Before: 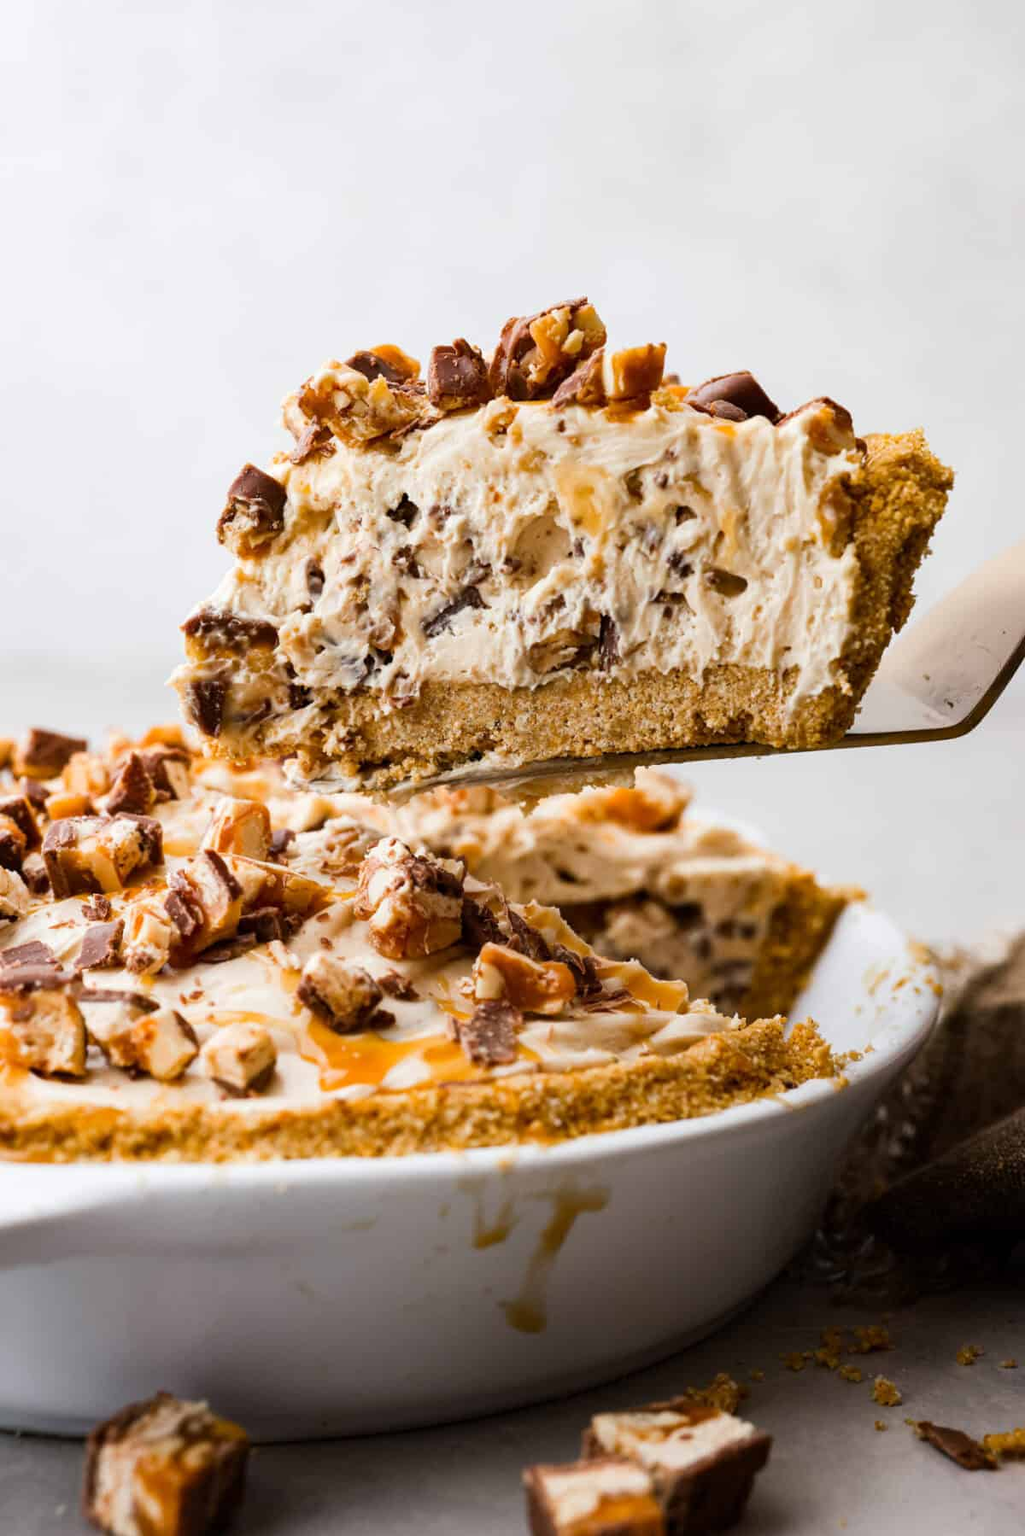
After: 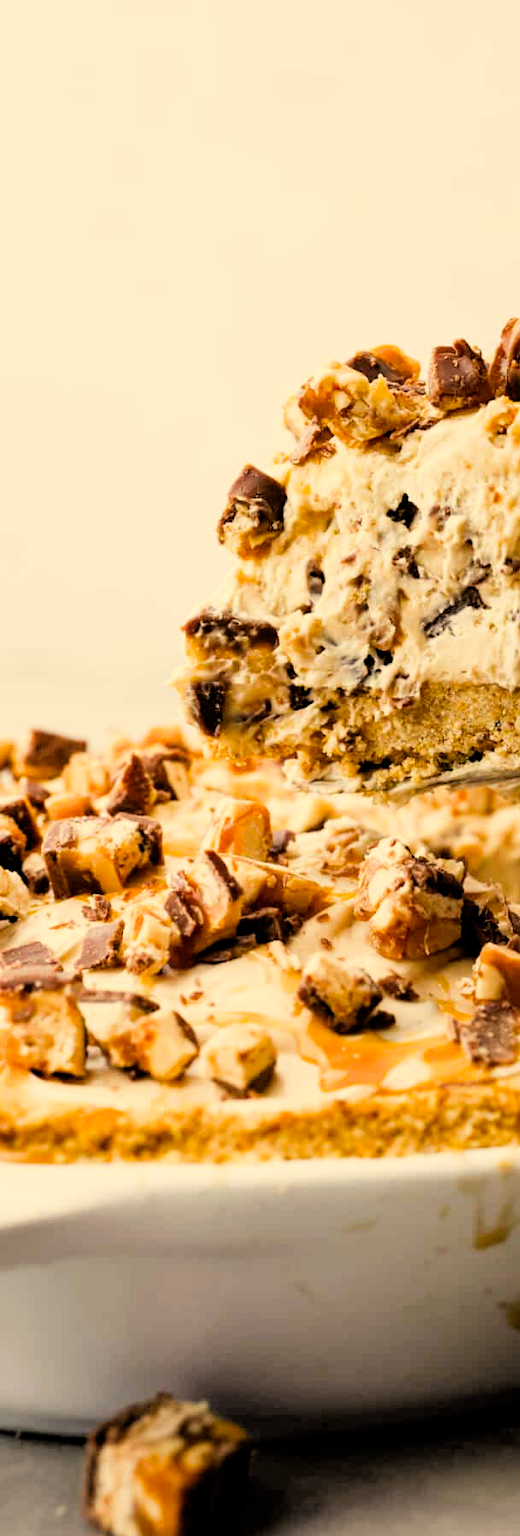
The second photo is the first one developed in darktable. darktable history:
color correction: highlights a* 2.57, highlights b* 23.39
tone equalizer: edges refinement/feathering 500, mask exposure compensation -1.57 EV, preserve details no
filmic rgb: black relative exposure -3.84 EV, white relative exposure 3.48 EV, hardness 2.65, contrast 1.103
crop and rotate: left 0.051%, top 0%, right 49.127%
exposure: black level correction 0, exposure 0.5 EV, compensate exposure bias true, compensate highlight preservation false
